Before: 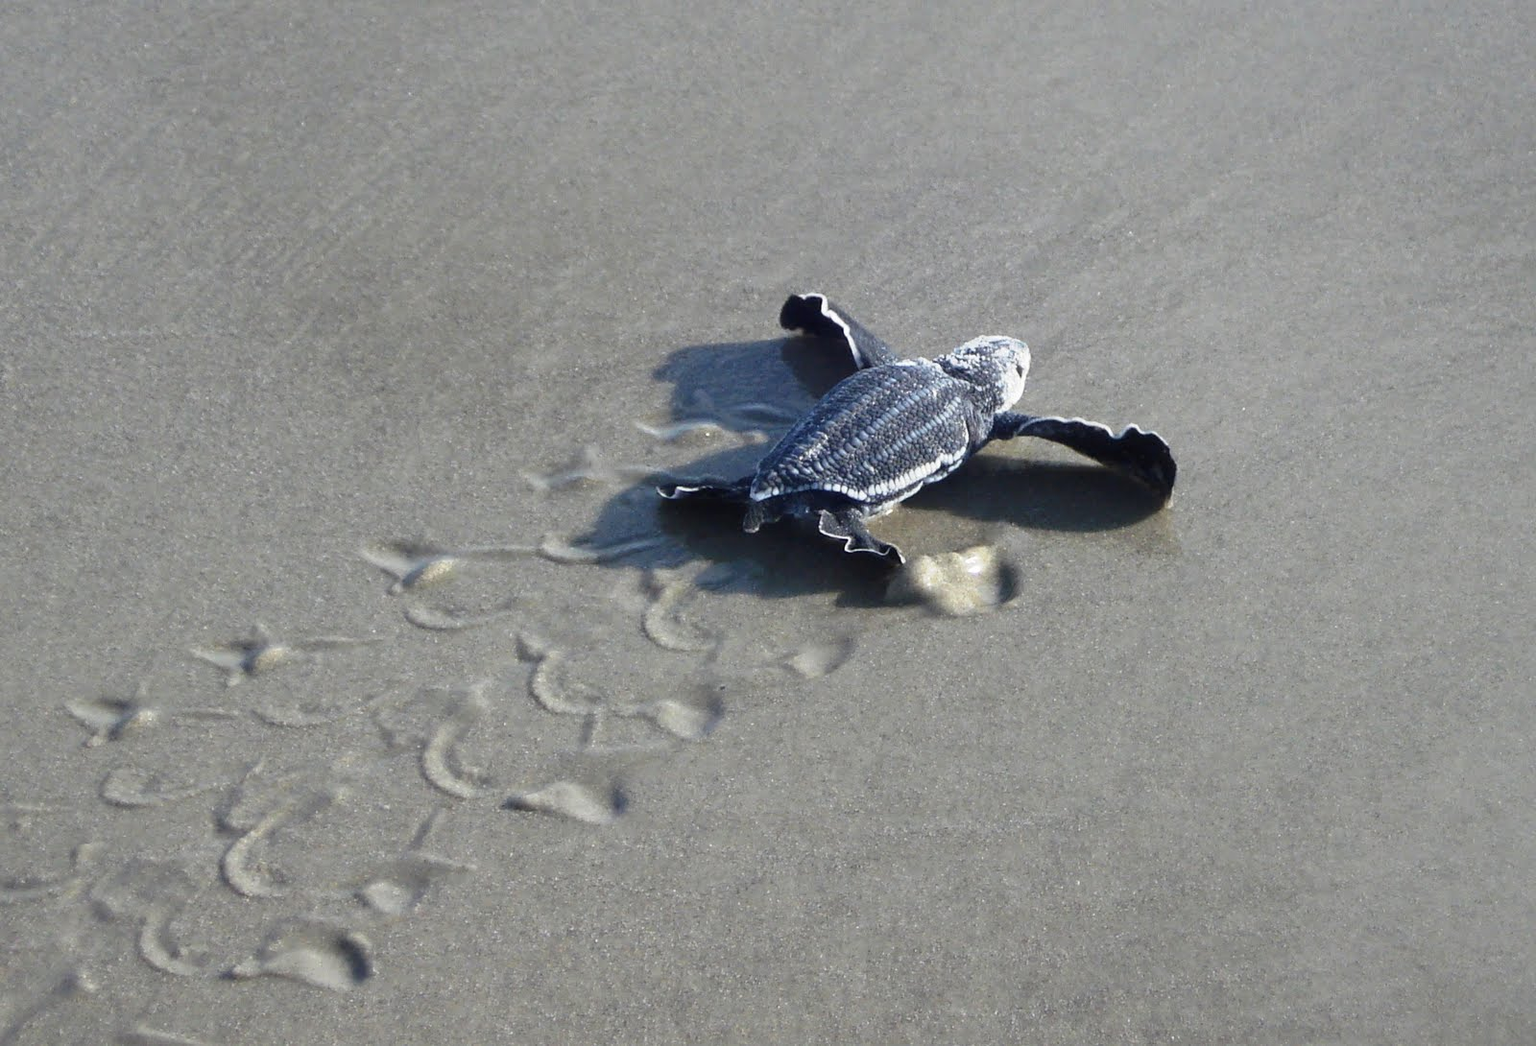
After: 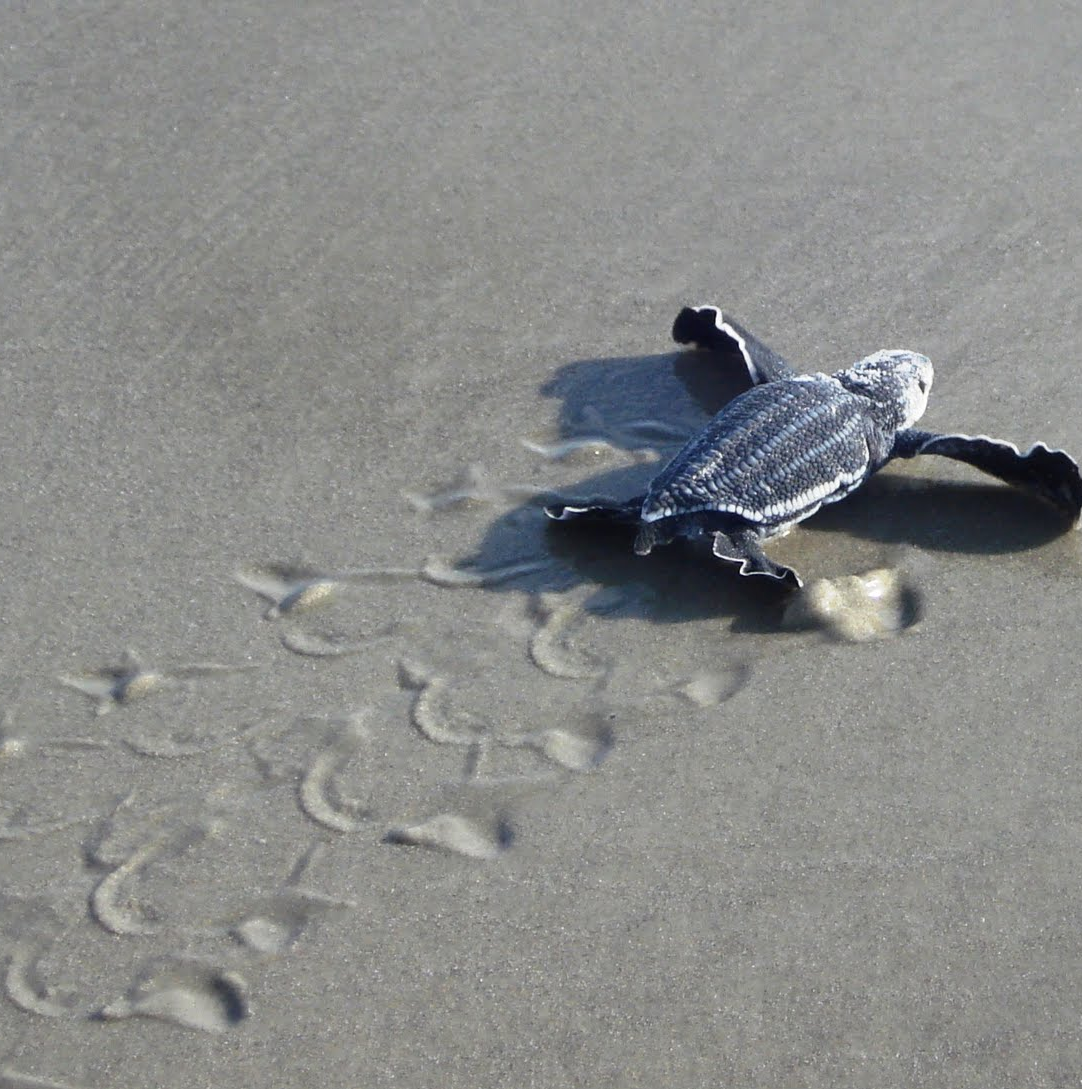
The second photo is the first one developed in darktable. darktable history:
crop and rotate: left 8.794%, right 23.565%
